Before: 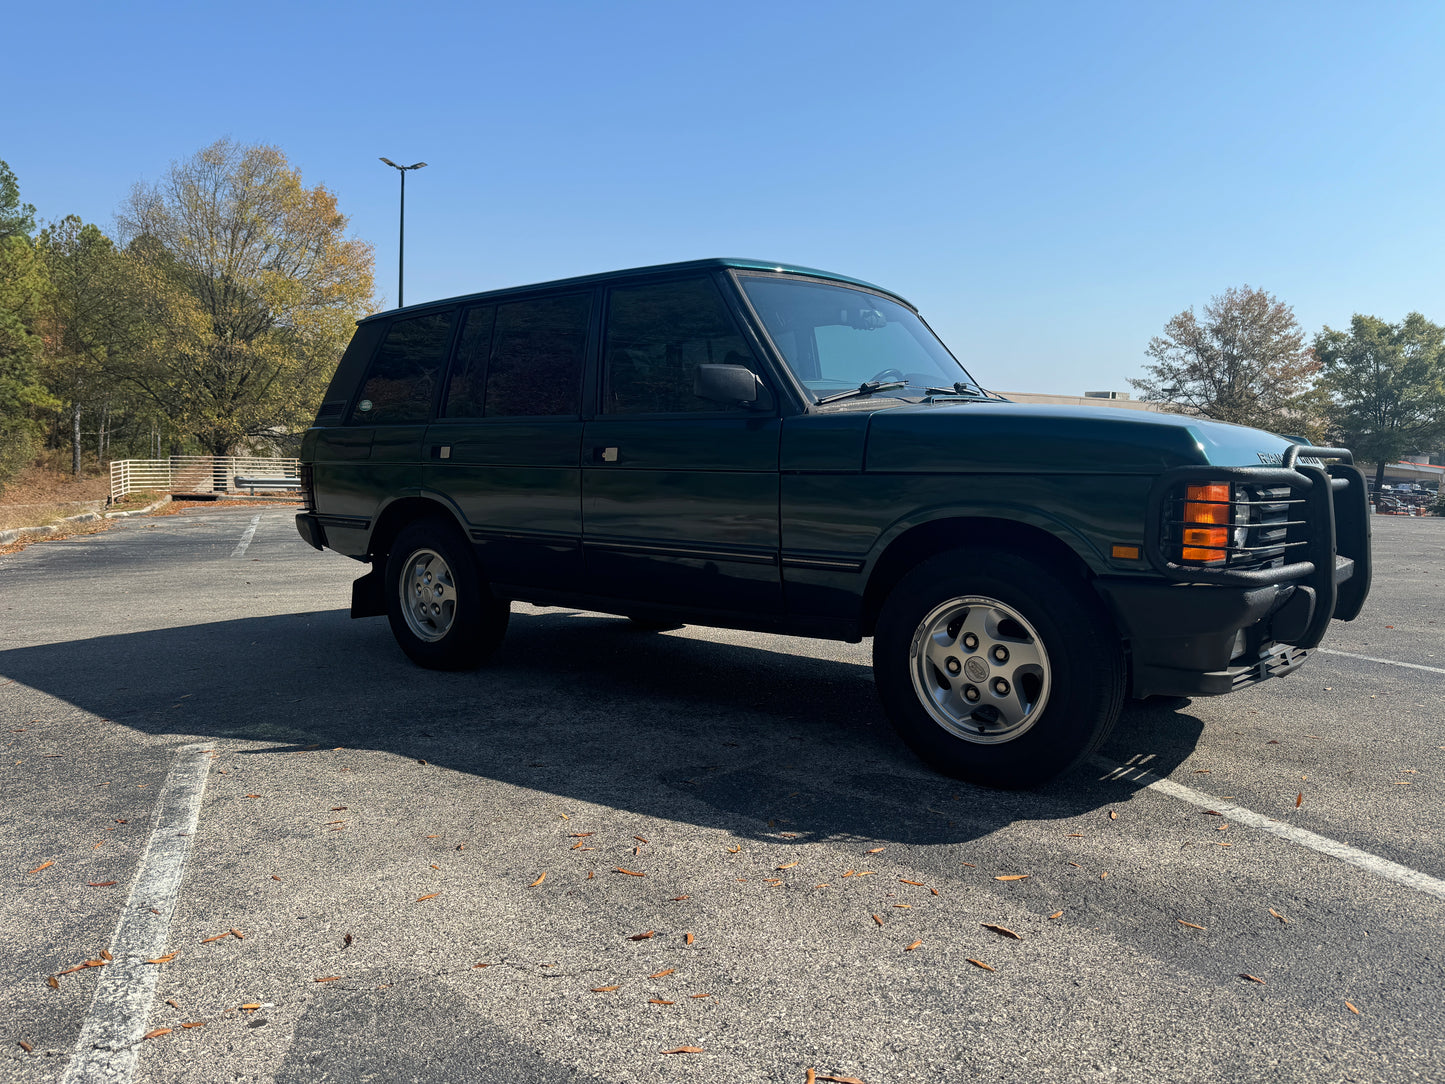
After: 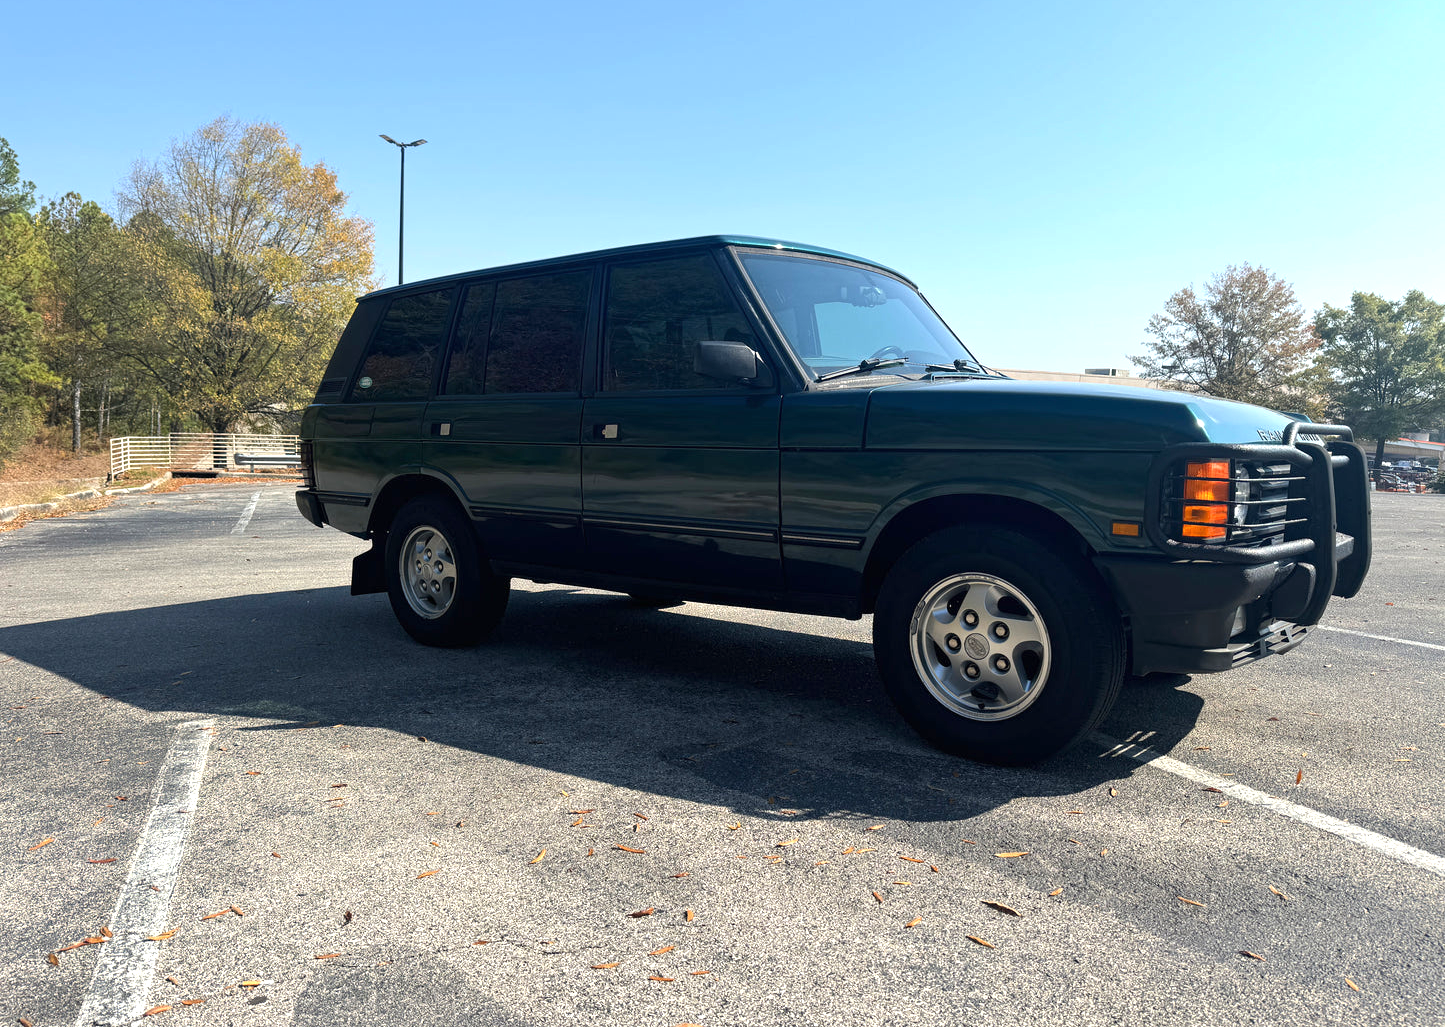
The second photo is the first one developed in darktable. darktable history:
exposure: black level correction 0, exposure 0.701 EV, compensate highlight preservation false
crop and rotate: top 2.161%, bottom 3.014%
